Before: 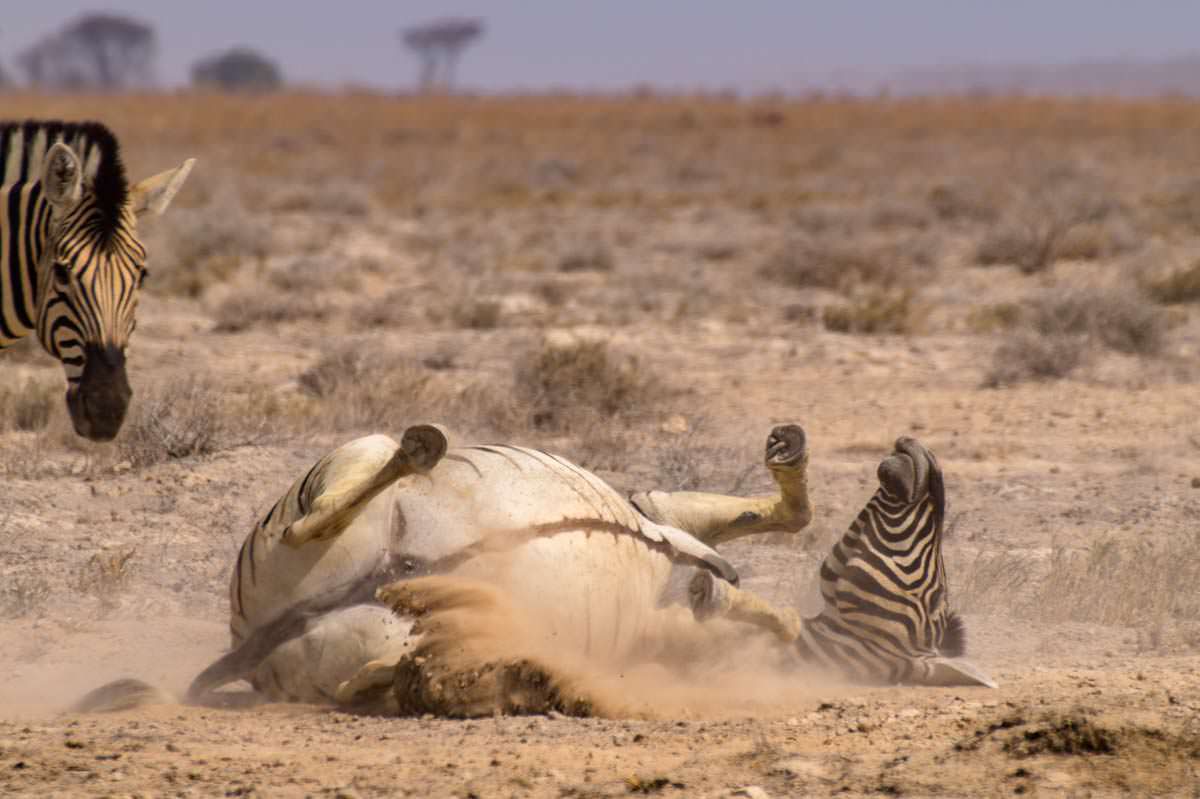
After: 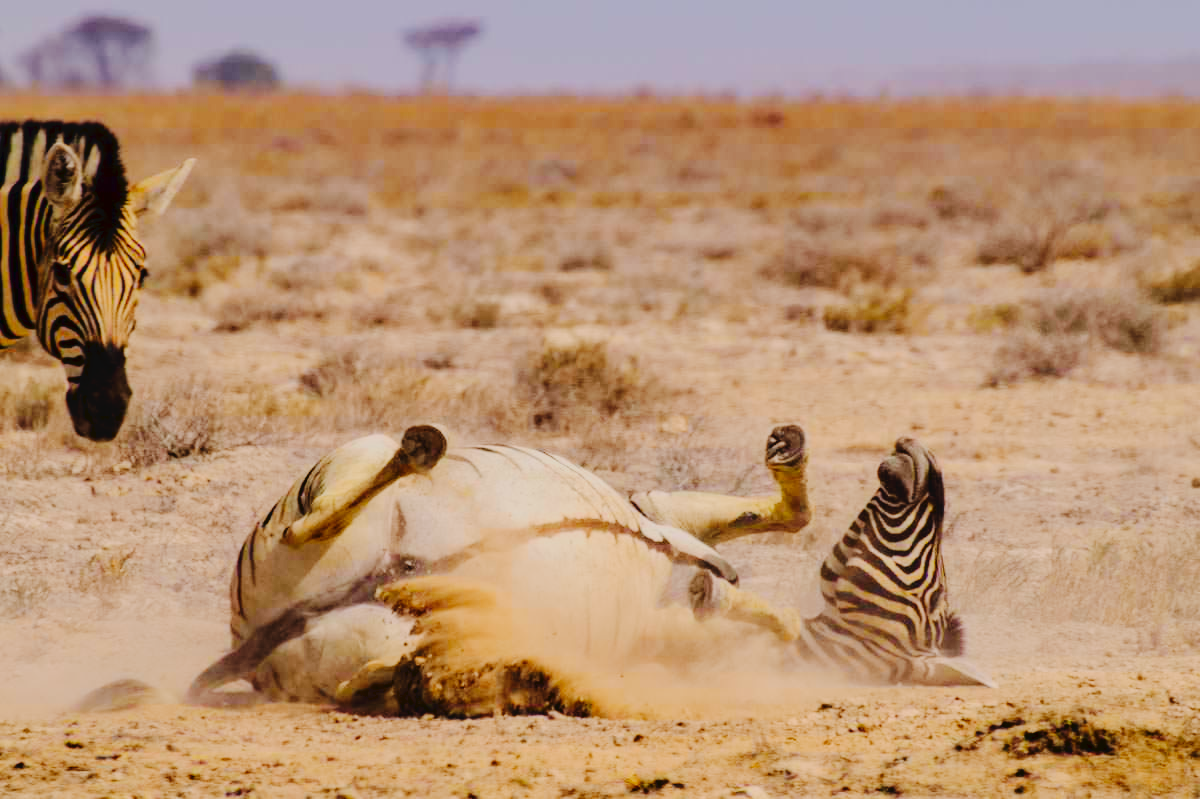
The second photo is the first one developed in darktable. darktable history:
contrast brightness saturation: brightness -0.026, saturation 0.339
tone curve: curves: ch0 [(0, 0) (0.003, 0.036) (0.011, 0.039) (0.025, 0.039) (0.044, 0.043) (0.069, 0.05) (0.1, 0.072) (0.136, 0.102) (0.177, 0.144) (0.224, 0.204) (0.277, 0.288) (0.335, 0.384) (0.399, 0.477) (0.468, 0.575) (0.543, 0.652) (0.623, 0.724) (0.709, 0.785) (0.801, 0.851) (0.898, 0.915) (1, 1)], preserve colors none
filmic rgb: black relative exposure -7.23 EV, white relative exposure 5.38 EV, hardness 3.03, color science v6 (2022)
